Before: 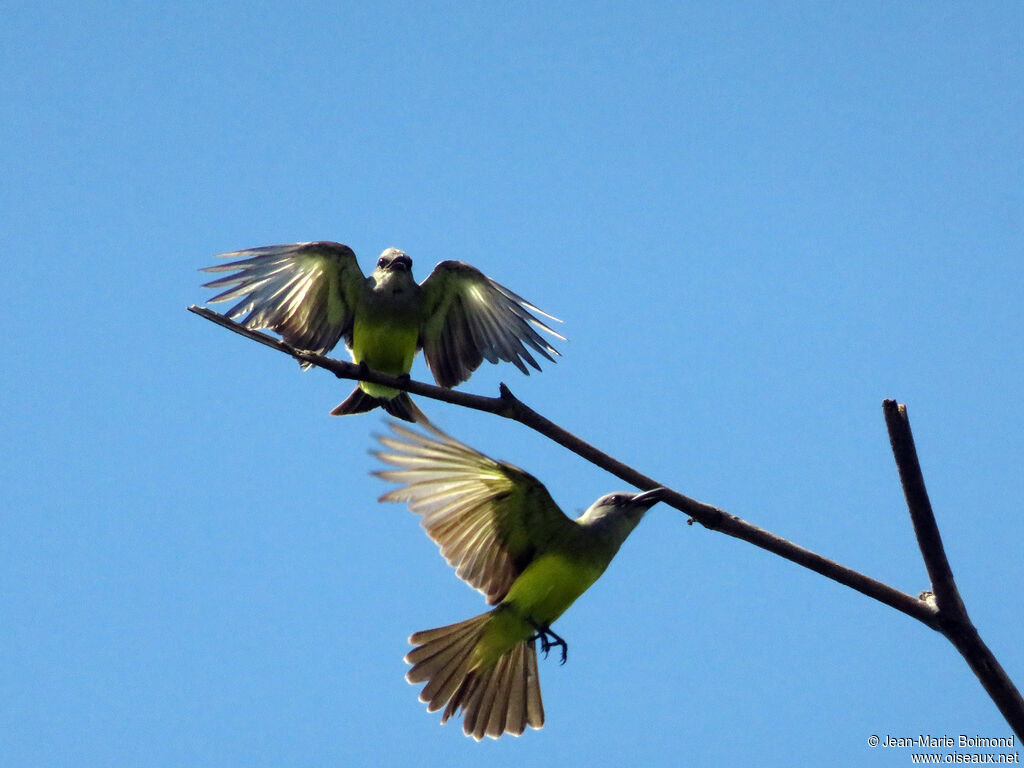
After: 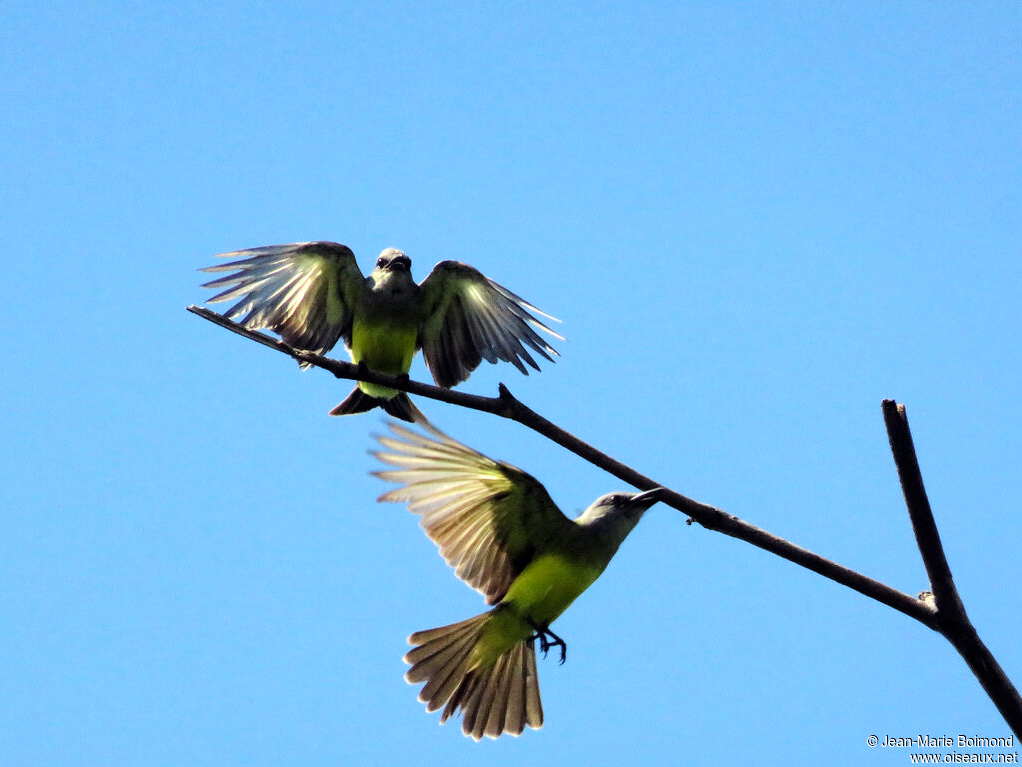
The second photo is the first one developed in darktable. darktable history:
tone curve: curves: ch0 [(0, 0) (0.004, 0.001) (0.133, 0.112) (0.325, 0.362) (0.832, 0.893) (1, 1)], color space Lab, linked channels, preserve colors none
crop: left 0.16%
